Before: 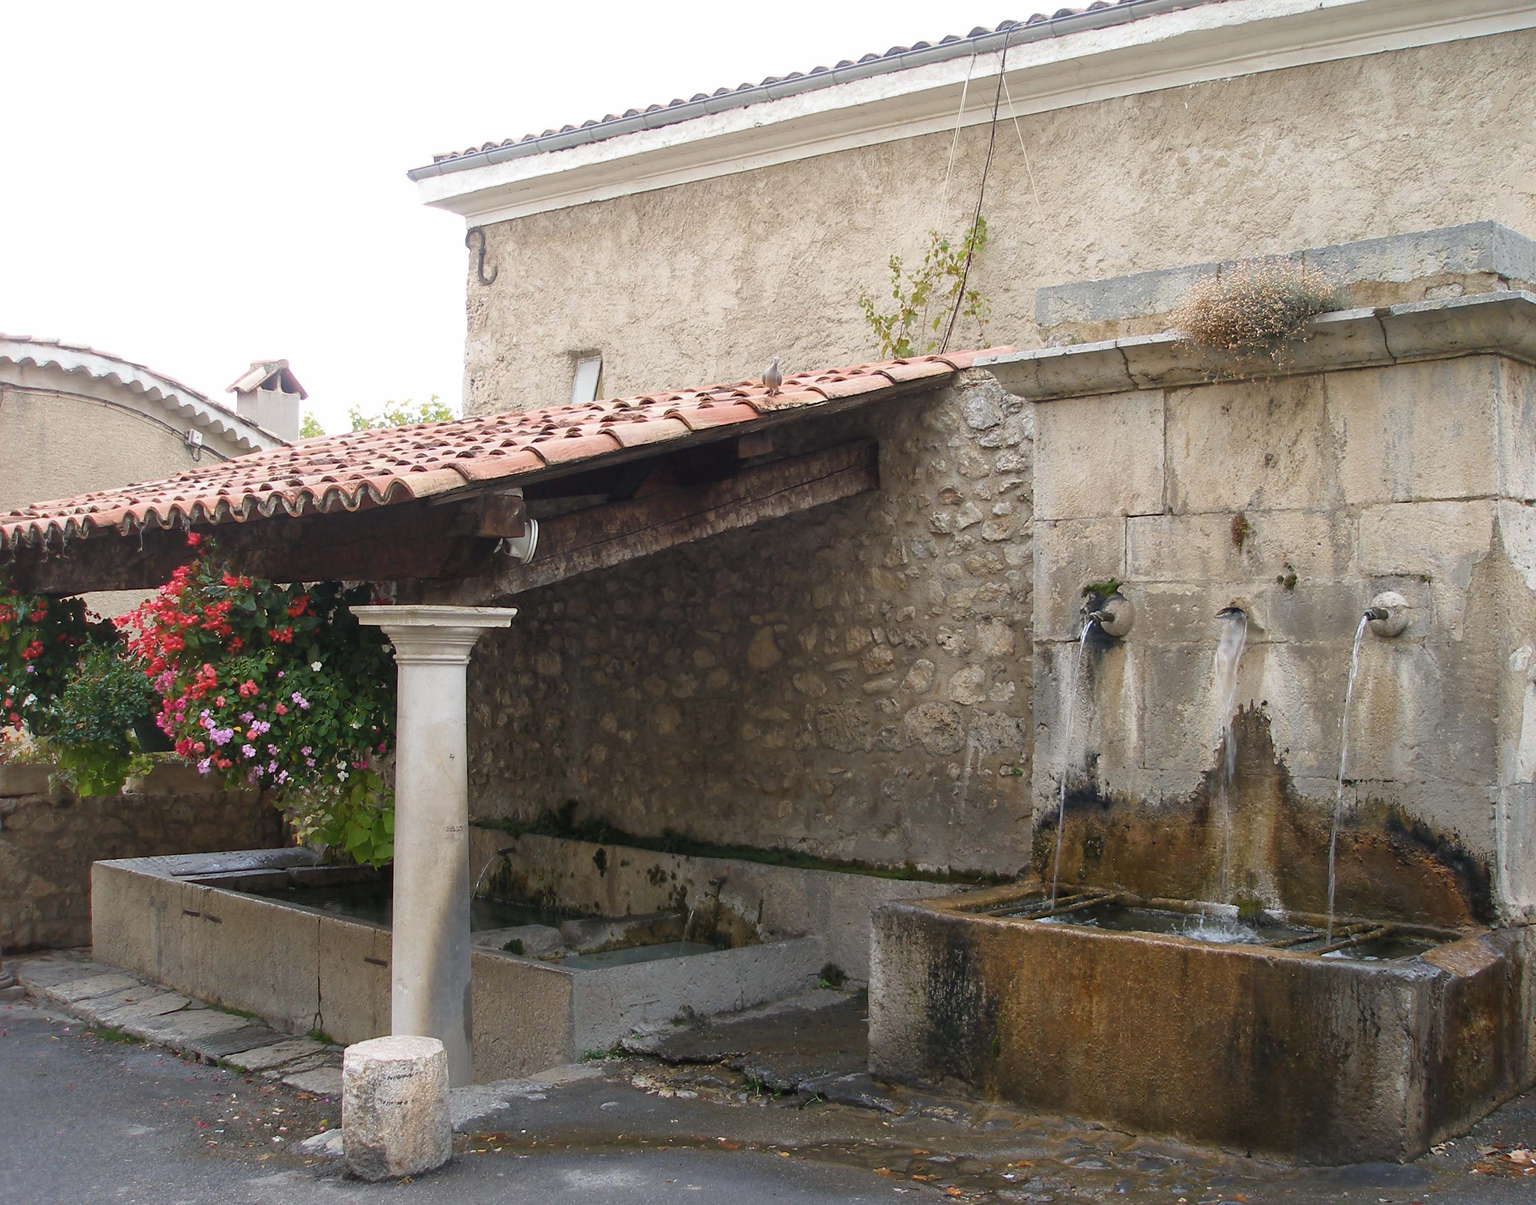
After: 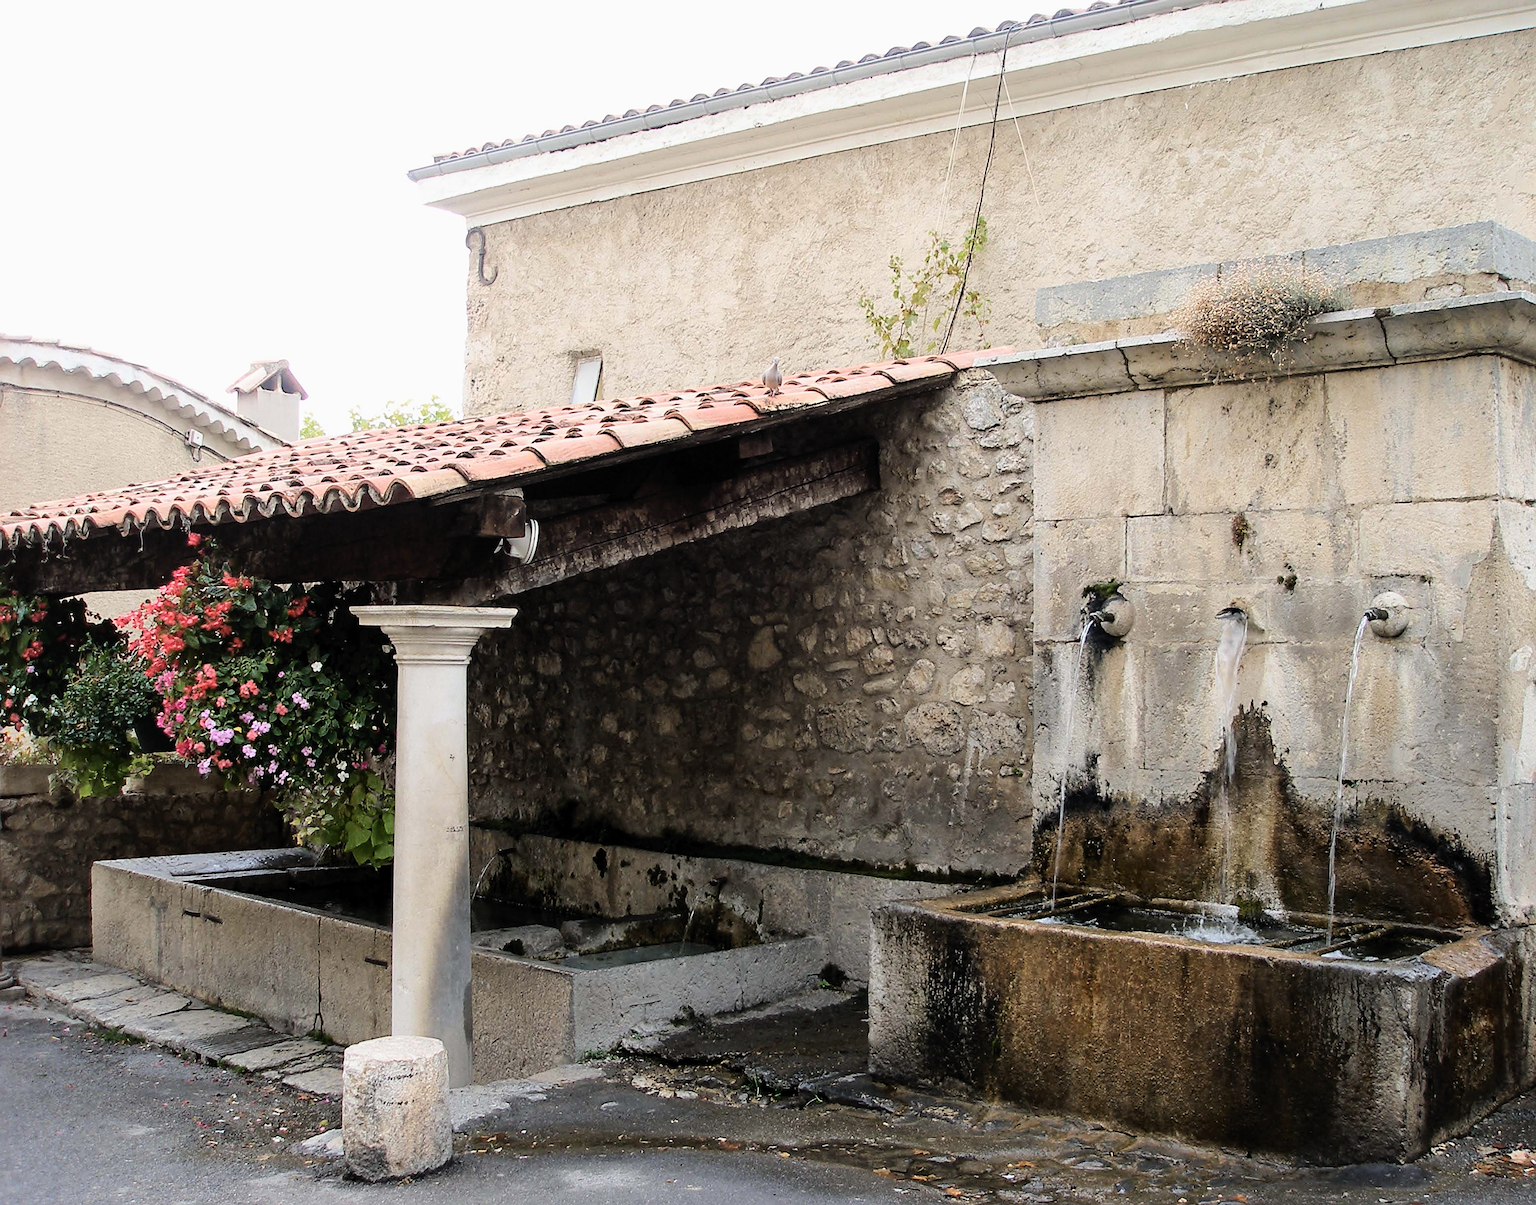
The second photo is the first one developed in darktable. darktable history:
sharpen: on, module defaults
tone curve: curves: ch0 [(0, 0) (0.003, 0.012) (0.011, 0.02) (0.025, 0.032) (0.044, 0.046) (0.069, 0.06) (0.1, 0.09) (0.136, 0.133) (0.177, 0.182) (0.224, 0.247) (0.277, 0.316) (0.335, 0.396) (0.399, 0.48) (0.468, 0.568) (0.543, 0.646) (0.623, 0.717) (0.709, 0.777) (0.801, 0.846) (0.898, 0.912) (1, 1)], color space Lab, independent channels, preserve colors none
filmic rgb: black relative exposure -6.26 EV, white relative exposure 2.8 EV, target black luminance 0%, hardness 4.6, latitude 68.04%, contrast 1.283, shadows ↔ highlights balance -3.35%
